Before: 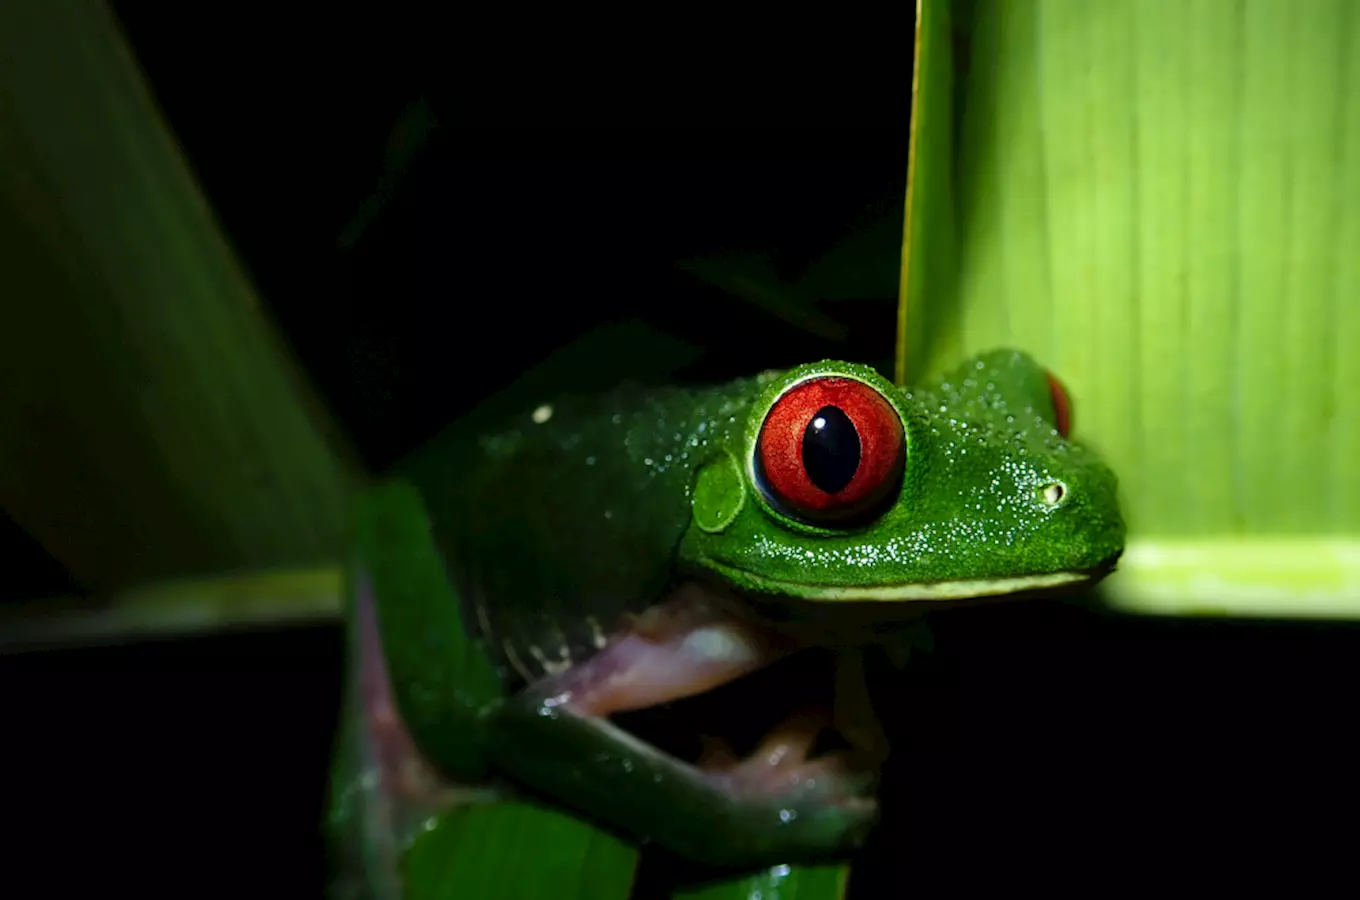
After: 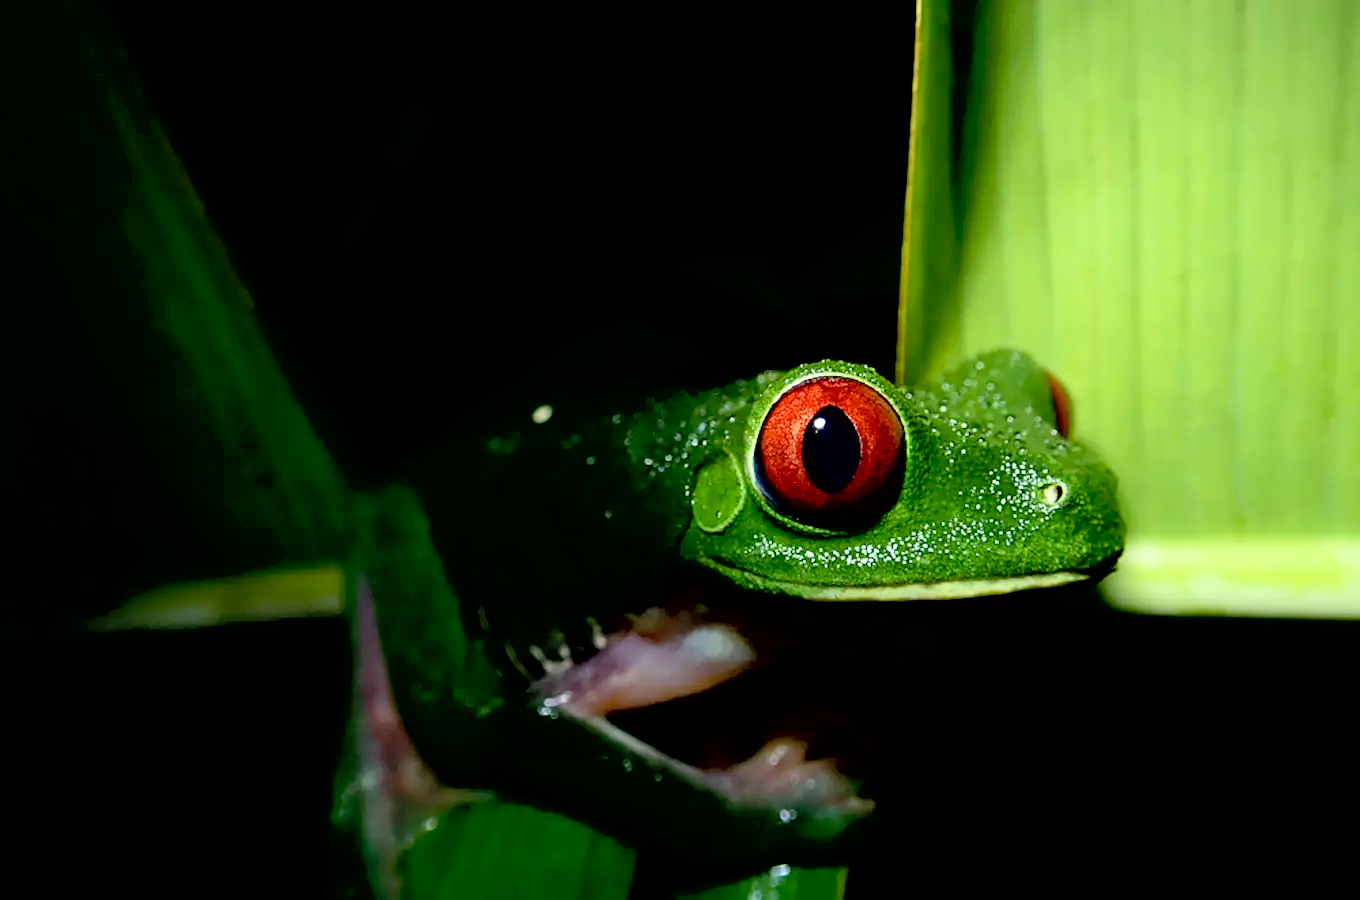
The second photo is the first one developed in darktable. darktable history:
contrast brightness saturation: contrast 0.137, brightness 0.22
sharpen: radius 1.815, amount 0.413, threshold 1.2
exposure: black level correction 0.017, exposure -0.007 EV, compensate highlight preservation false
